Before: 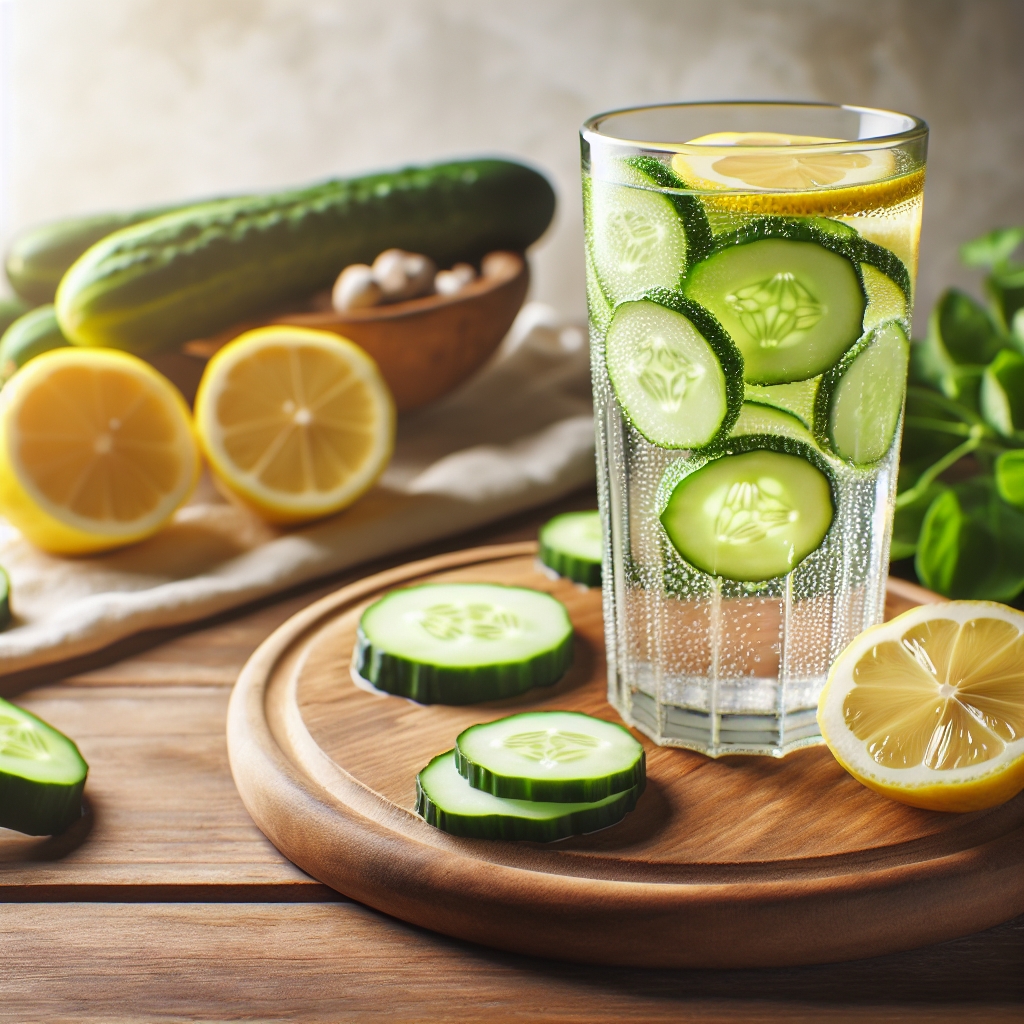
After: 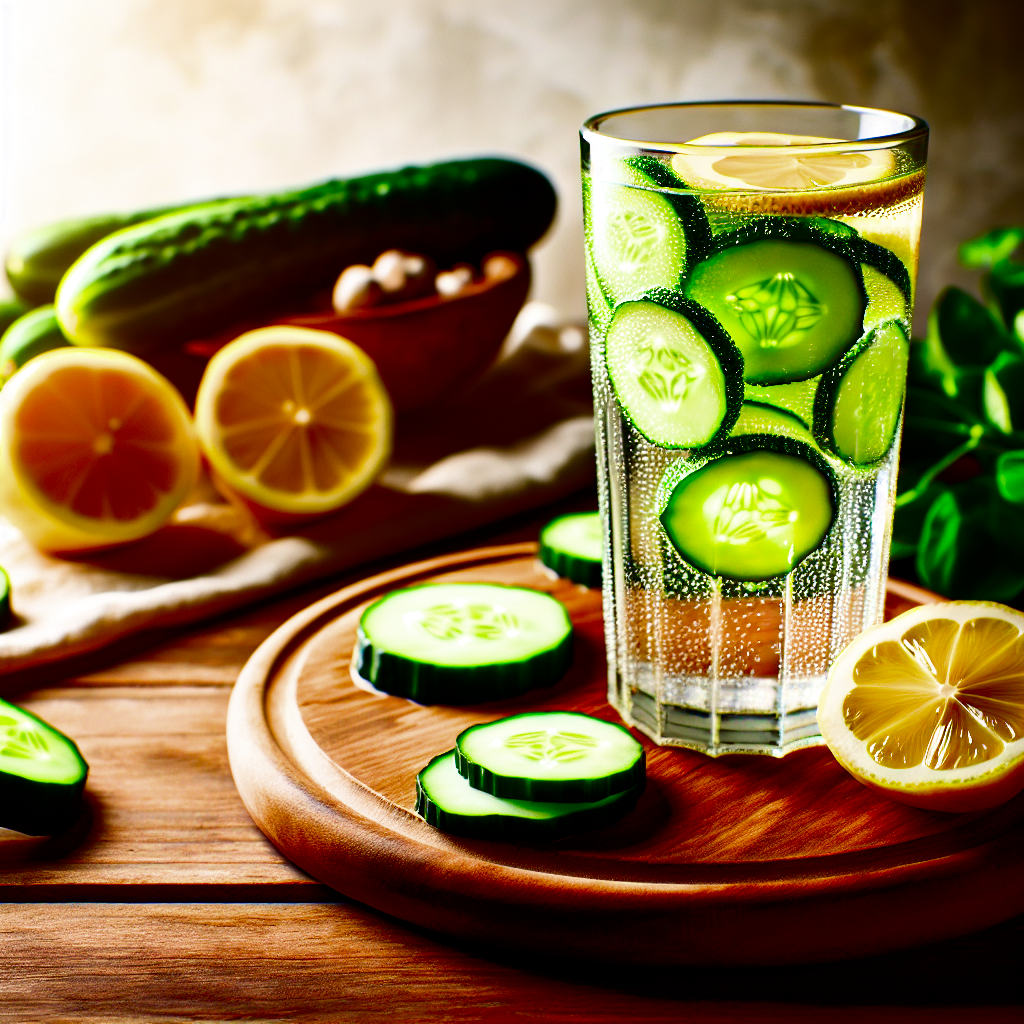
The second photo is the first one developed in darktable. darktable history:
exposure: black level correction 0.001, exposure 0.5 EV, compensate exposure bias true, compensate highlight preservation false
filmic rgb: black relative exposure -5.42 EV, white relative exposure 2.85 EV, dynamic range scaling -37.73%, hardness 4, contrast 1.605, highlights saturation mix -0.93%
contrast brightness saturation: brightness -1, saturation 1
